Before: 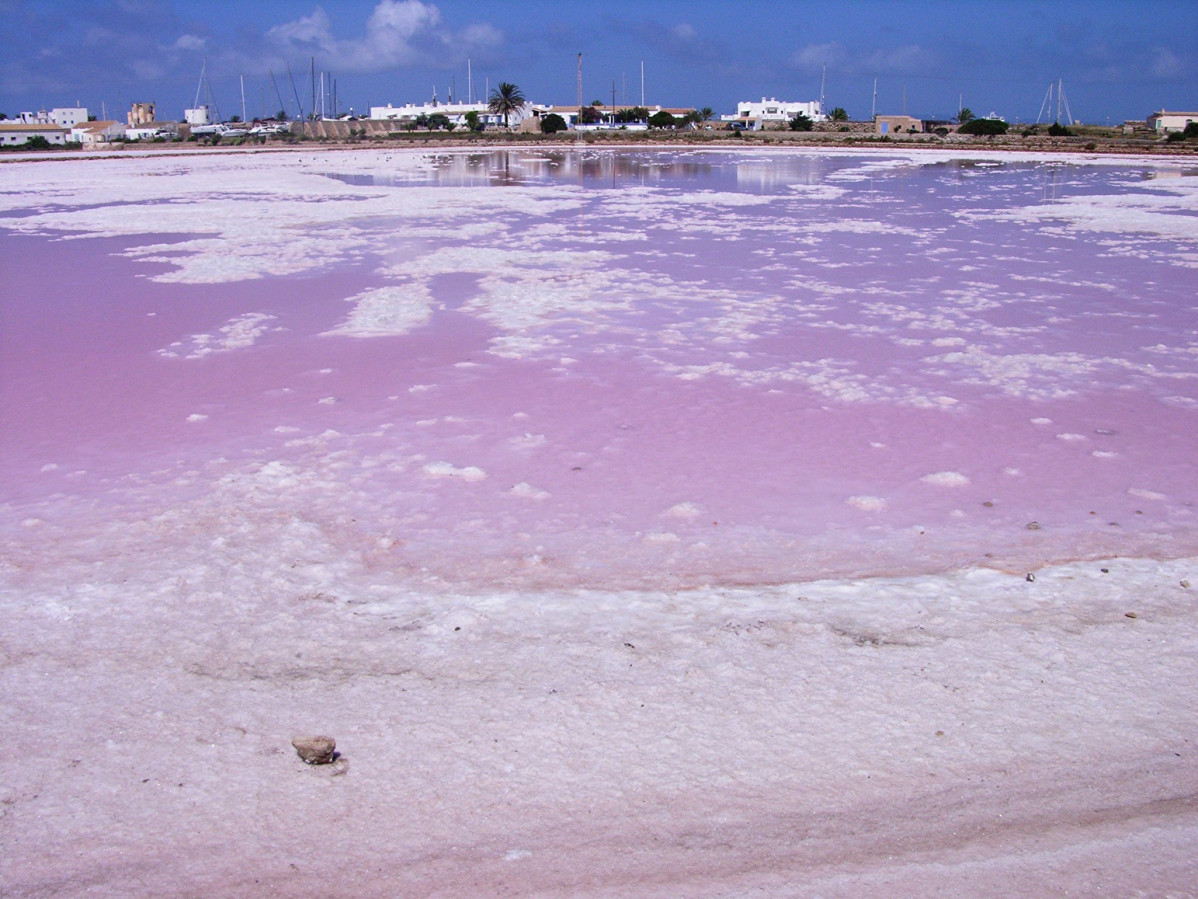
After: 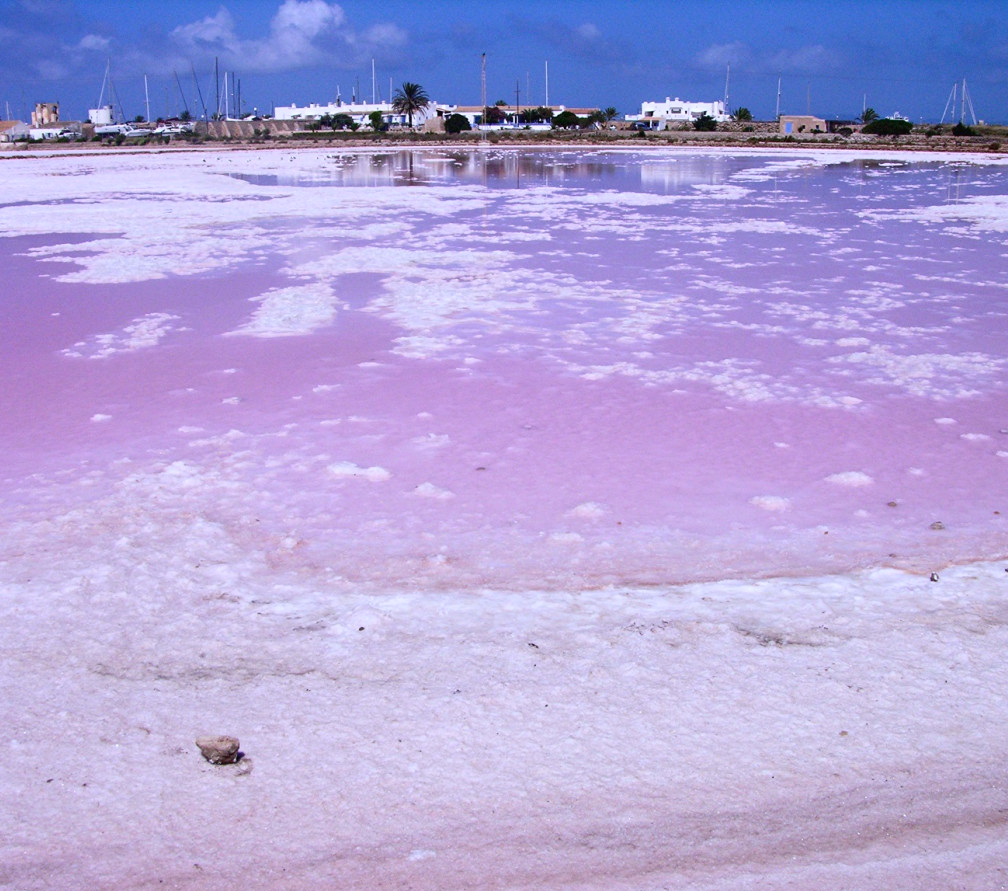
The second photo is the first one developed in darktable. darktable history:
crop: left 8.026%, right 7.374%
contrast brightness saturation: contrast 0.15, brightness -0.01, saturation 0.1
base curve: preserve colors none
color calibration: illuminant as shot in camera, x 0.358, y 0.373, temperature 4628.91 K
